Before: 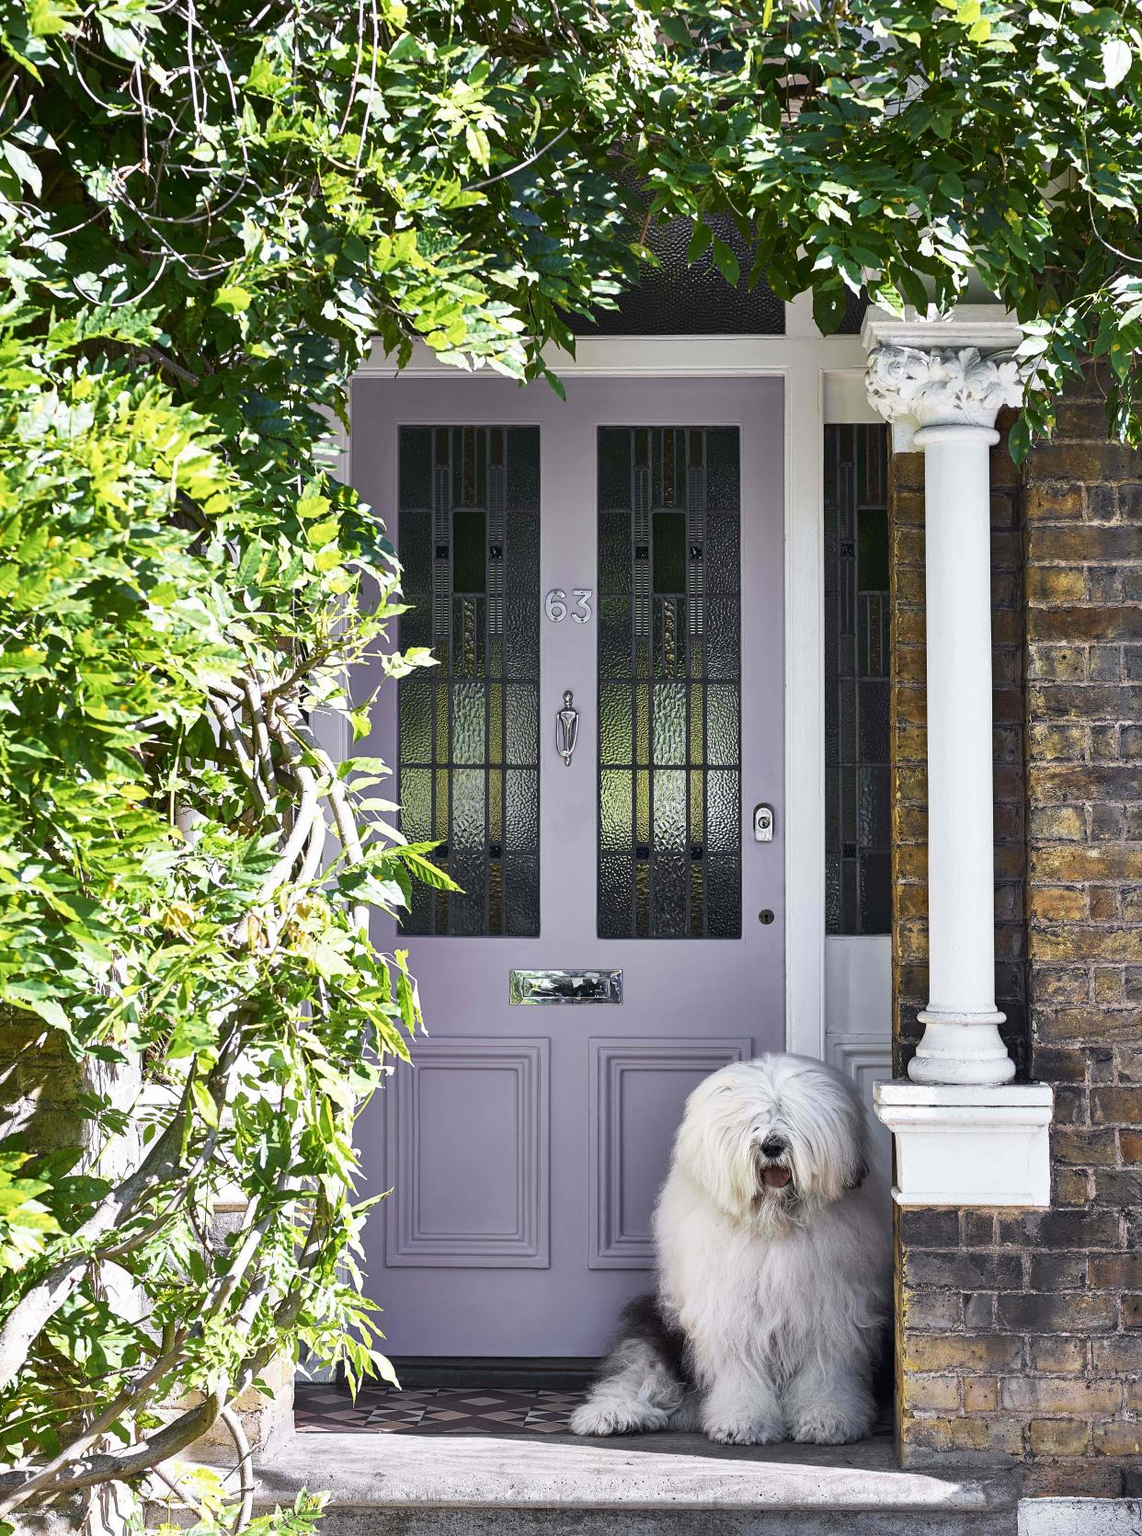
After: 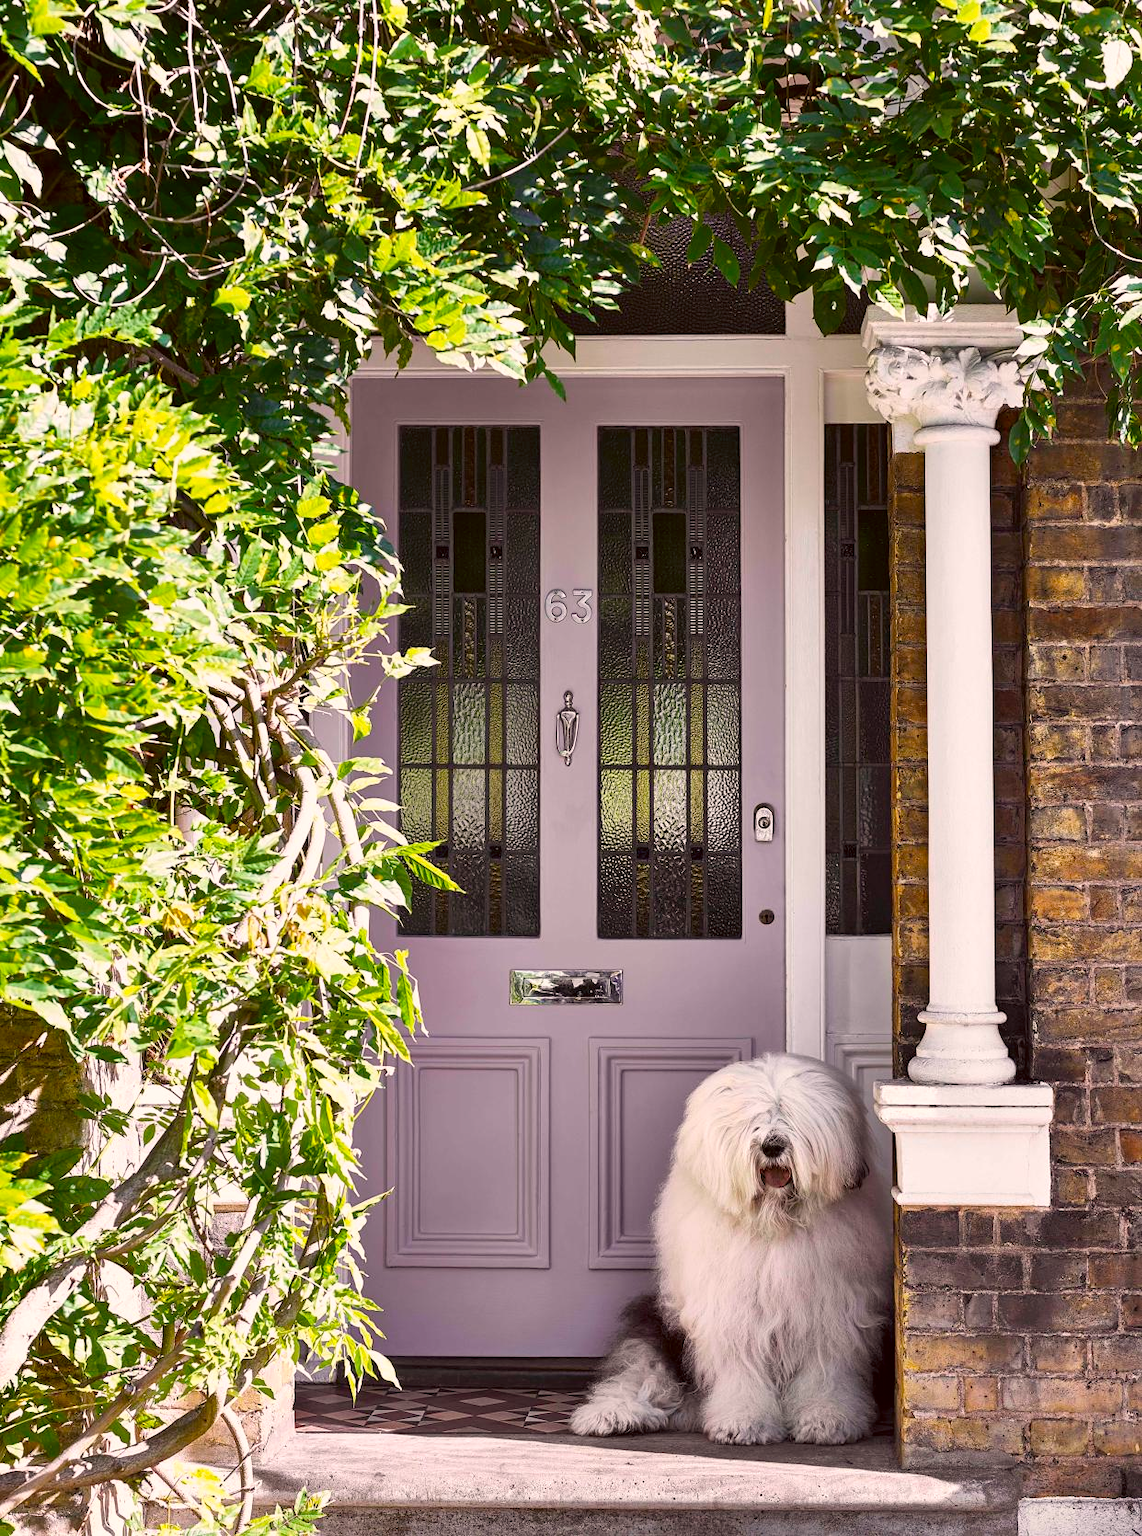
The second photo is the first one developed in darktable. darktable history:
color correction: highlights a* 10.21, highlights b* 9.79, shadows a* 8.61, shadows b* 7.88, saturation 0.8
color balance: output saturation 120%
